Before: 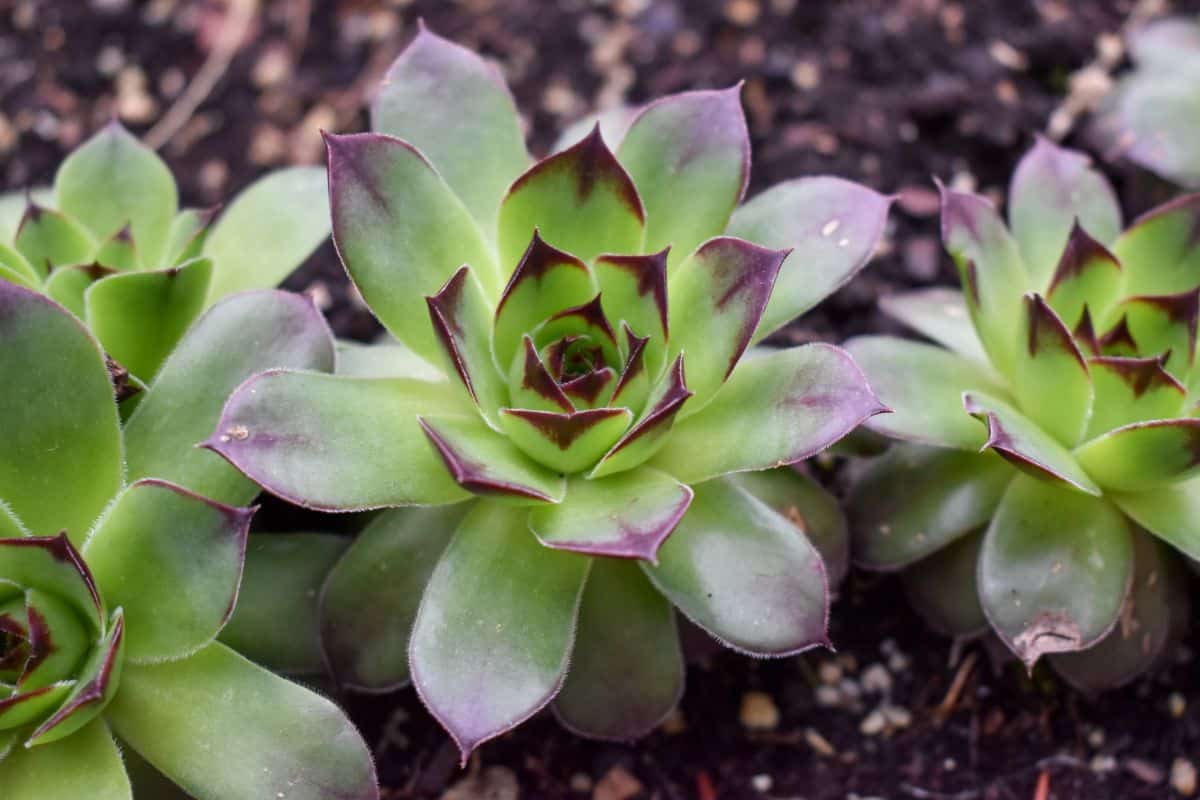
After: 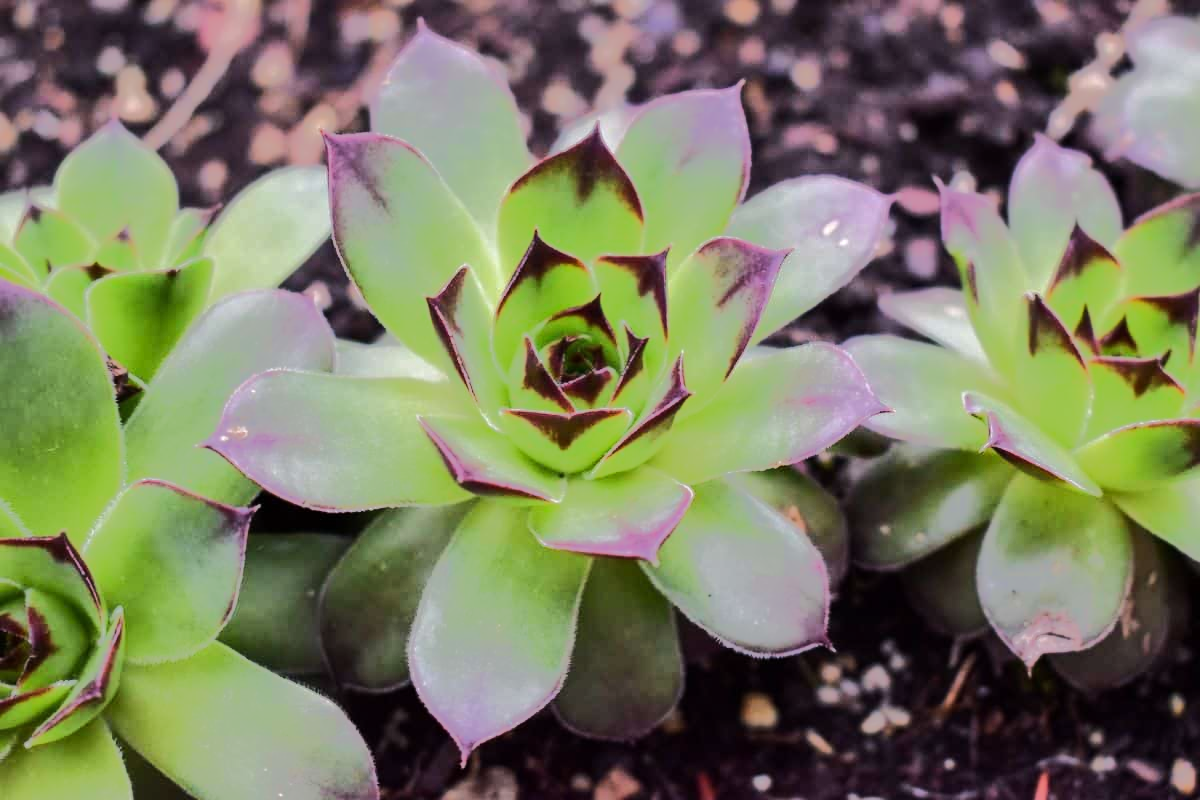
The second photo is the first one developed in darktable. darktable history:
tone equalizer: -8 EV -0.508 EV, -7 EV -0.298 EV, -6 EV -0.06 EV, -5 EV 0.381 EV, -4 EV 0.968 EV, -3 EV 0.794 EV, -2 EV -0.014 EV, -1 EV 0.135 EV, +0 EV -0.007 EV, edges refinement/feathering 500, mask exposure compensation -1.57 EV, preserve details no
